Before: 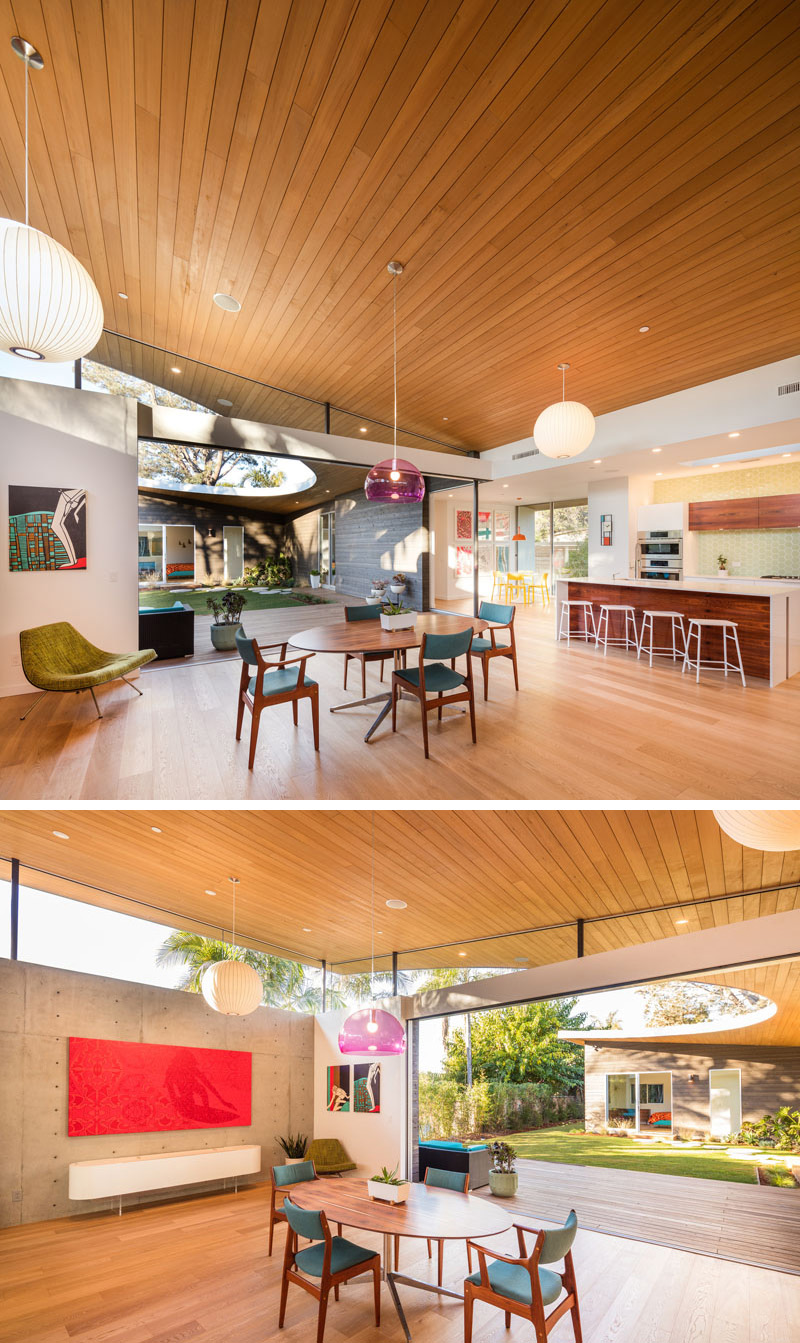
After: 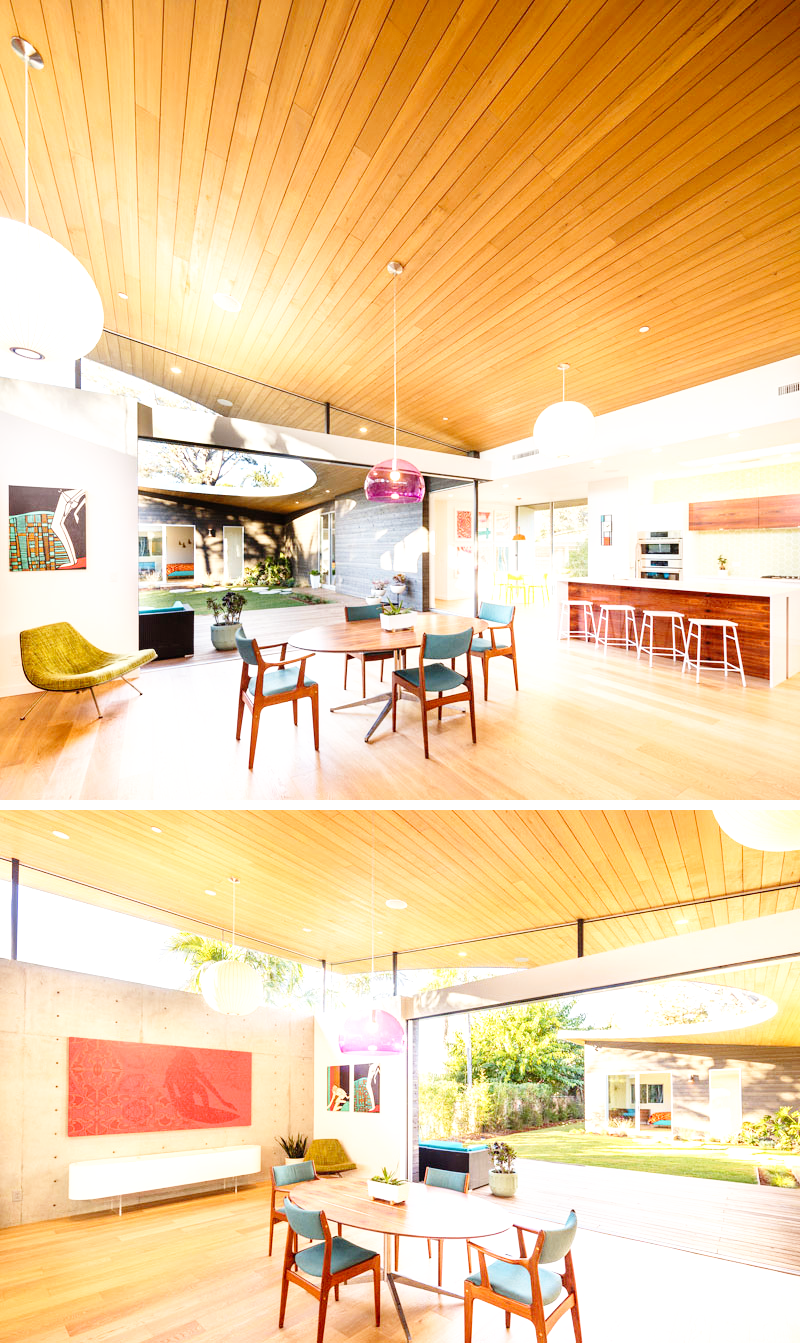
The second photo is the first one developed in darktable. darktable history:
exposure: exposure 0.64 EV, compensate highlight preservation false
base curve: curves: ch0 [(0, 0) (0.008, 0.007) (0.022, 0.029) (0.048, 0.089) (0.092, 0.197) (0.191, 0.399) (0.275, 0.534) (0.357, 0.65) (0.477, 0.78) (0.542, 0.833) (0.799, 0.973) (1, 1)], preserve colors none
